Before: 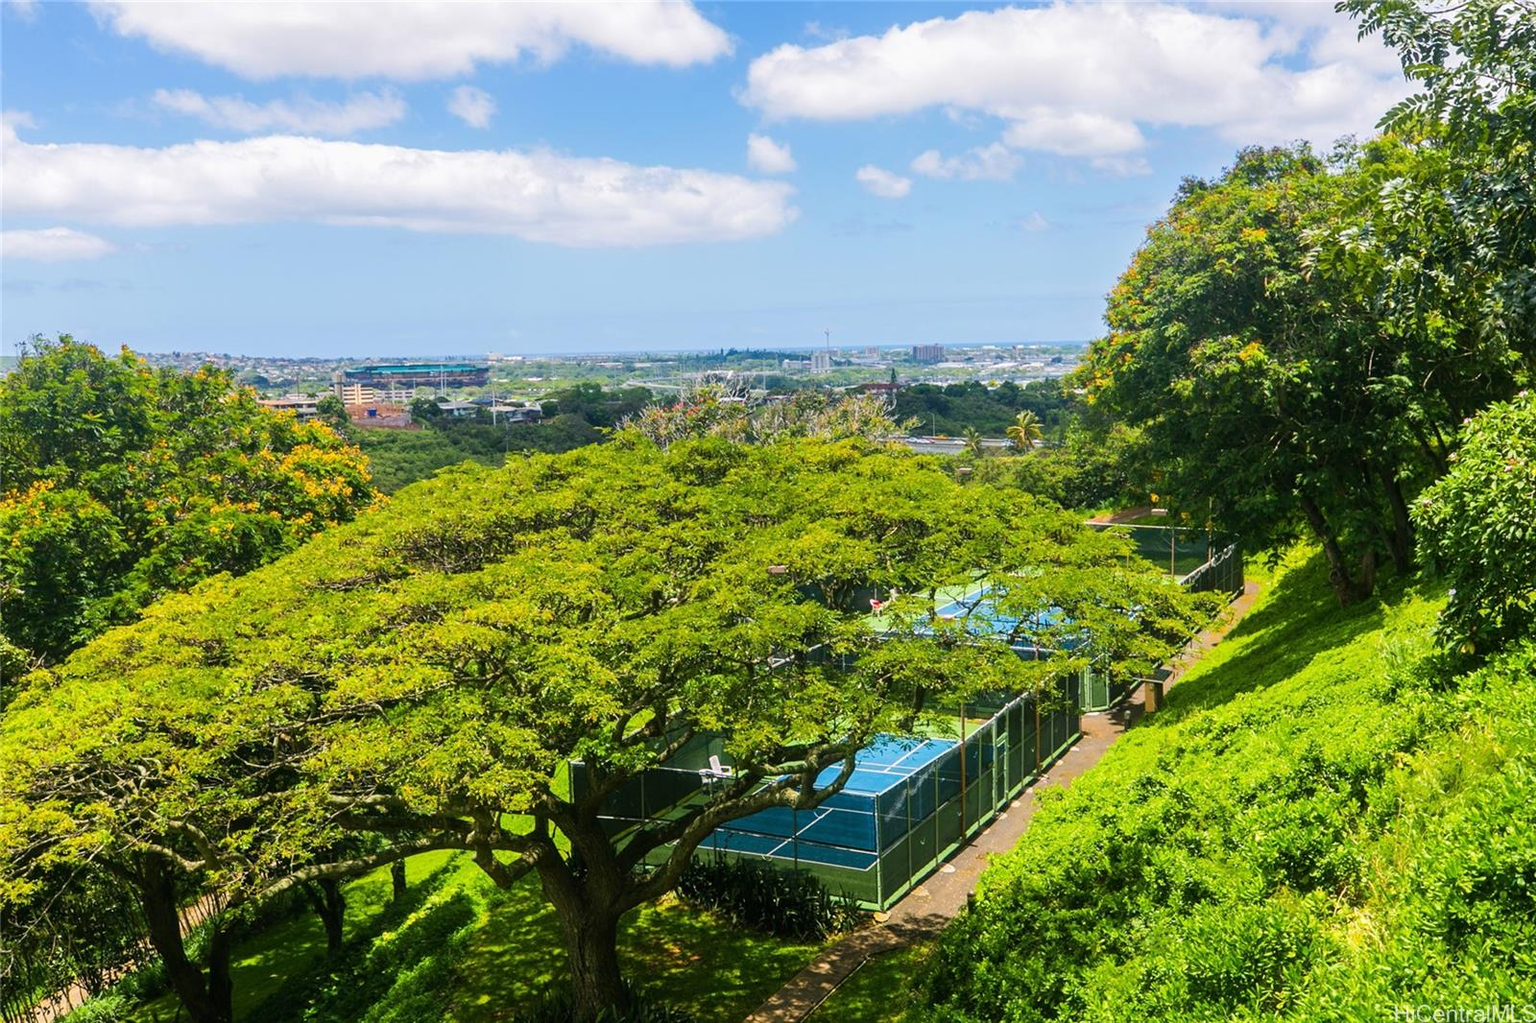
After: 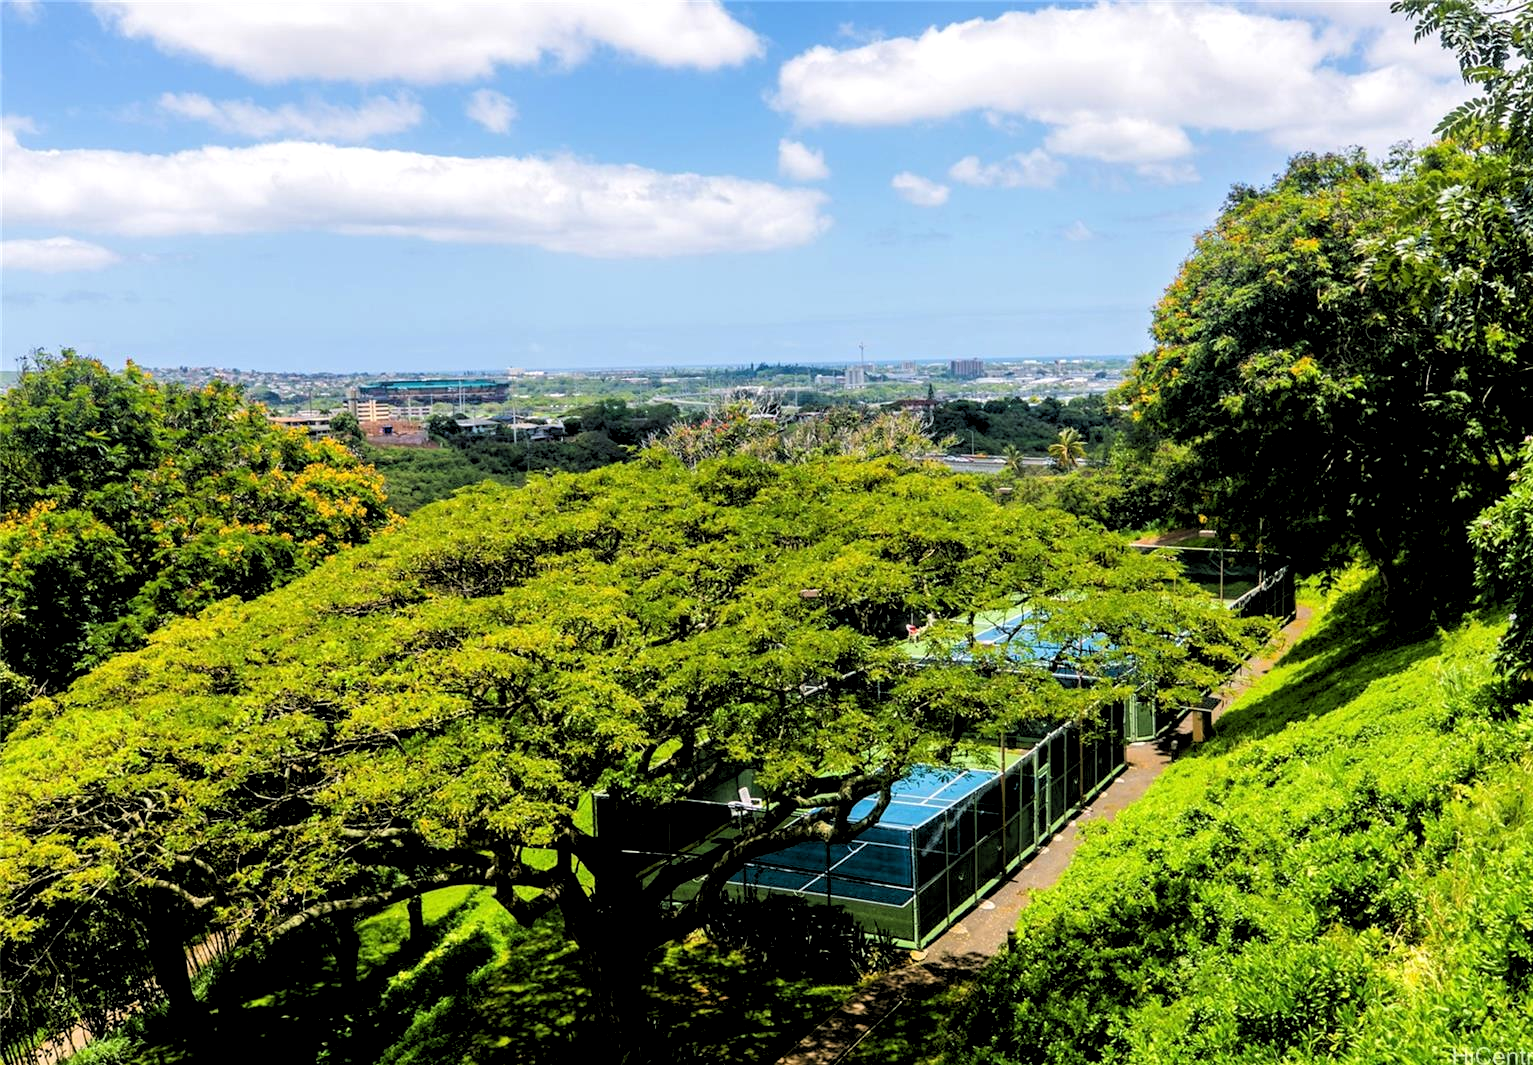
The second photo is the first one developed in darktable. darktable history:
crop: right 4.126%, bottom 0.031%
rgb levels: levels [[0.034, 0.472, 0.904], [0, 0.5, 1], [0, 0.5, 1]]
